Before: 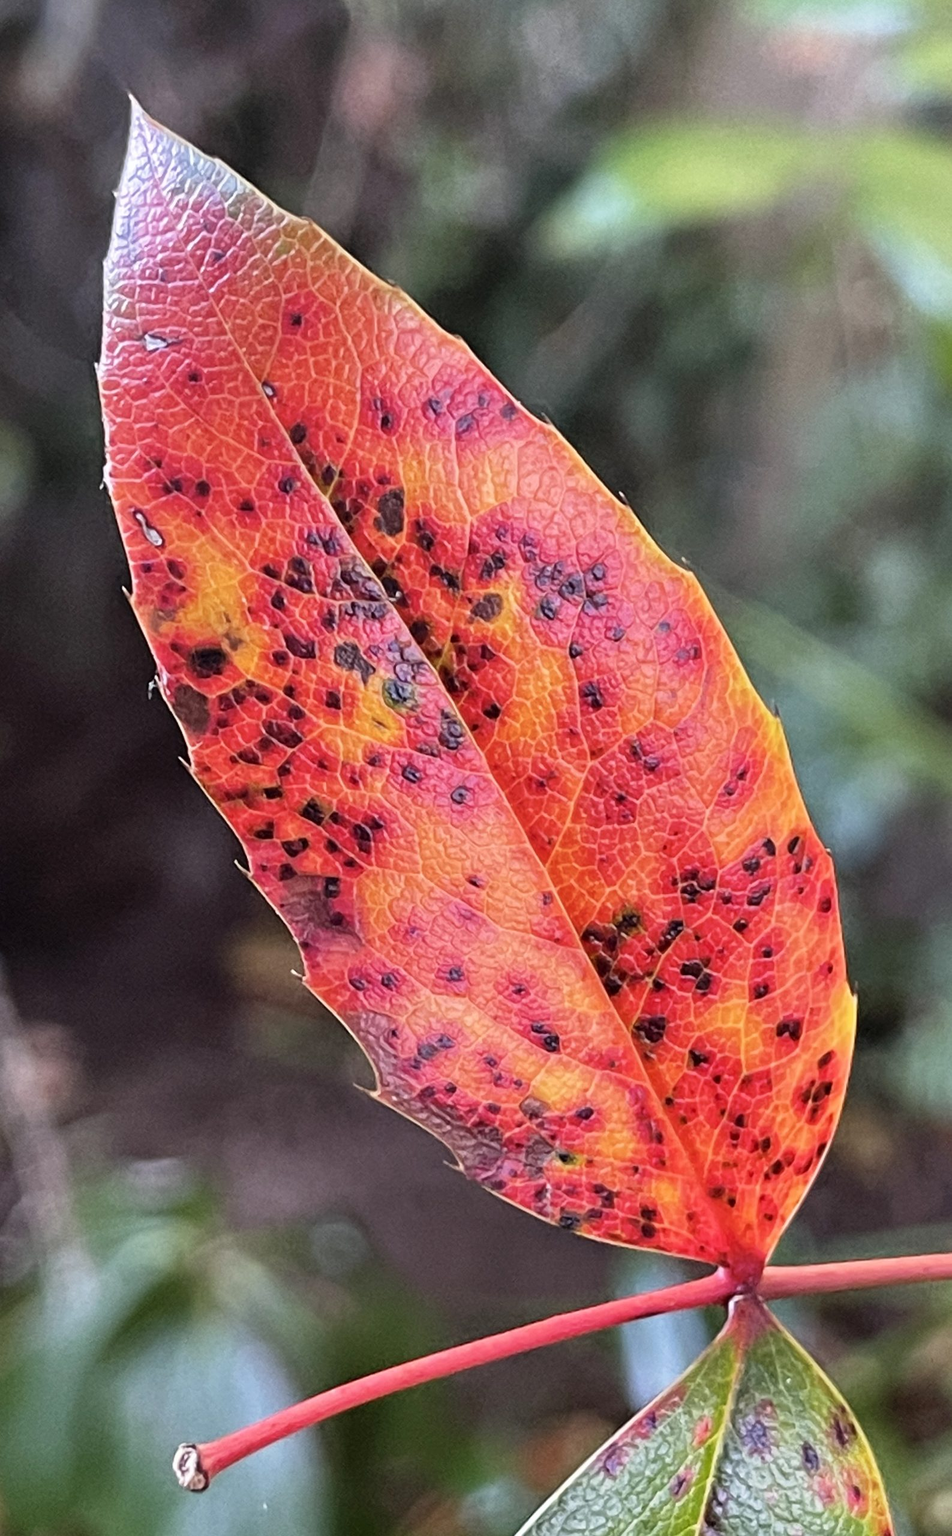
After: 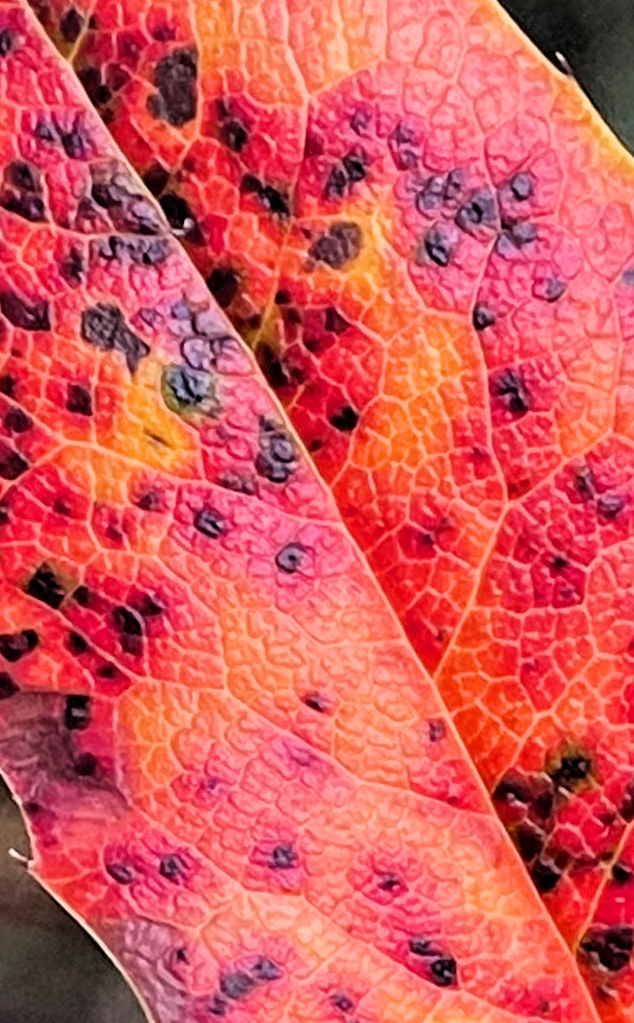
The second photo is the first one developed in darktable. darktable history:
crop: left 30%, top 30%, right 30%, bottom 30%
filmic rgb: black relative exposure -4.91 EV, white relative exposure 2.84 EV, hardness 3.7
